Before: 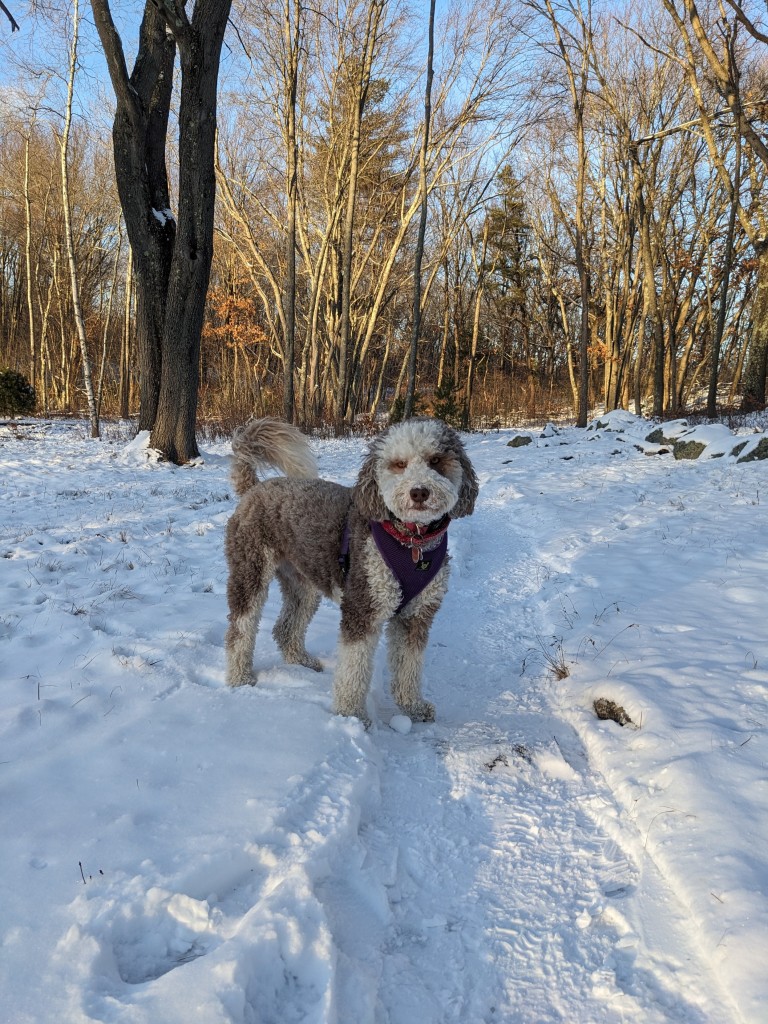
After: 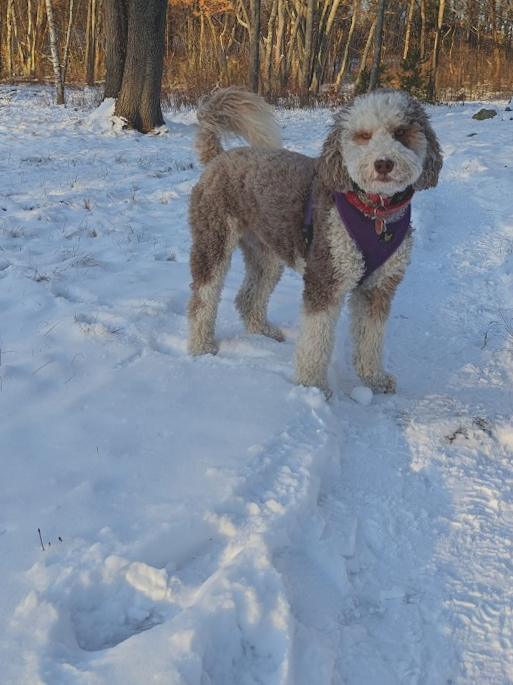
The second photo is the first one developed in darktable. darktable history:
shadows and highlights: shadows 49, highlights -41, soften with gaussian
crop and rotate: angle -0.82°, left 3.85%, top 31.828%, right 27.992%
local contrast: detail 69%
